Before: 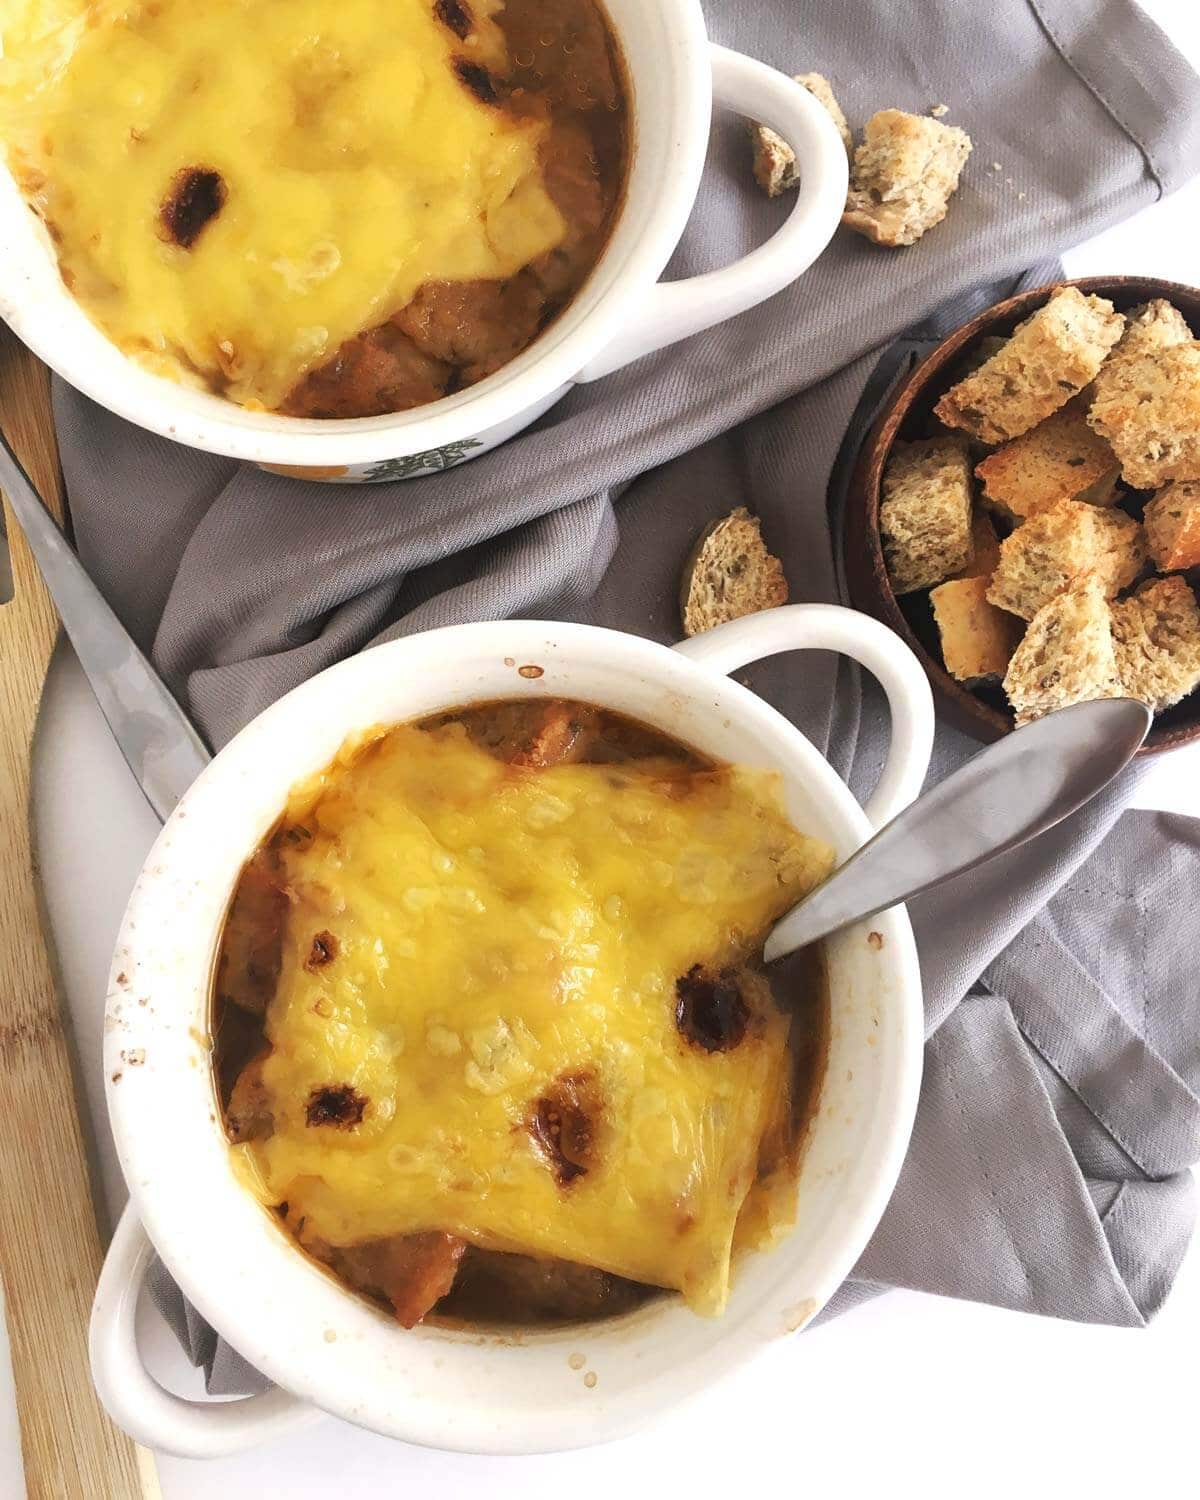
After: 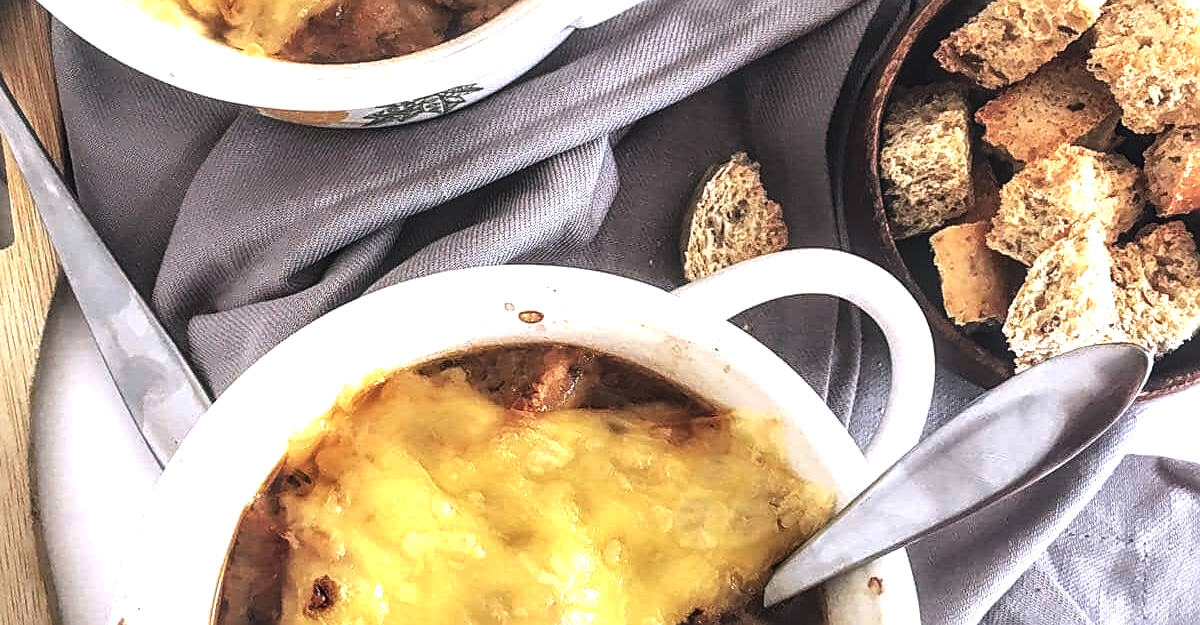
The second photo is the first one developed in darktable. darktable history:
tone equalizer: -8 EV -0.762 EV, -7 EV -0.693 EV, -6 EV -0.594 EV, -5 EV -0.421 EV, -3 EV 0.387 EV, -2 EV 0.6 EV, -1 EV 0.687 EV, +0 EV 0.743 EV, smoothing diameter 2.2%, edges refinement/feathering 24.76, mask exposure compensation -1.57 EV, filter diffusion 5
local contrast: detail 160%
sharpen: on, module defaults
crop and rotate: top 23.673%, bottom 34.596%
color calibration: illuminant as shot in camera, x 0.358, y 0.373, temperature 4628.91 K
exposure: black level correction -0.023, exposure -0.03 EV, compensate exposure bias true, compensate highlight preservation false
